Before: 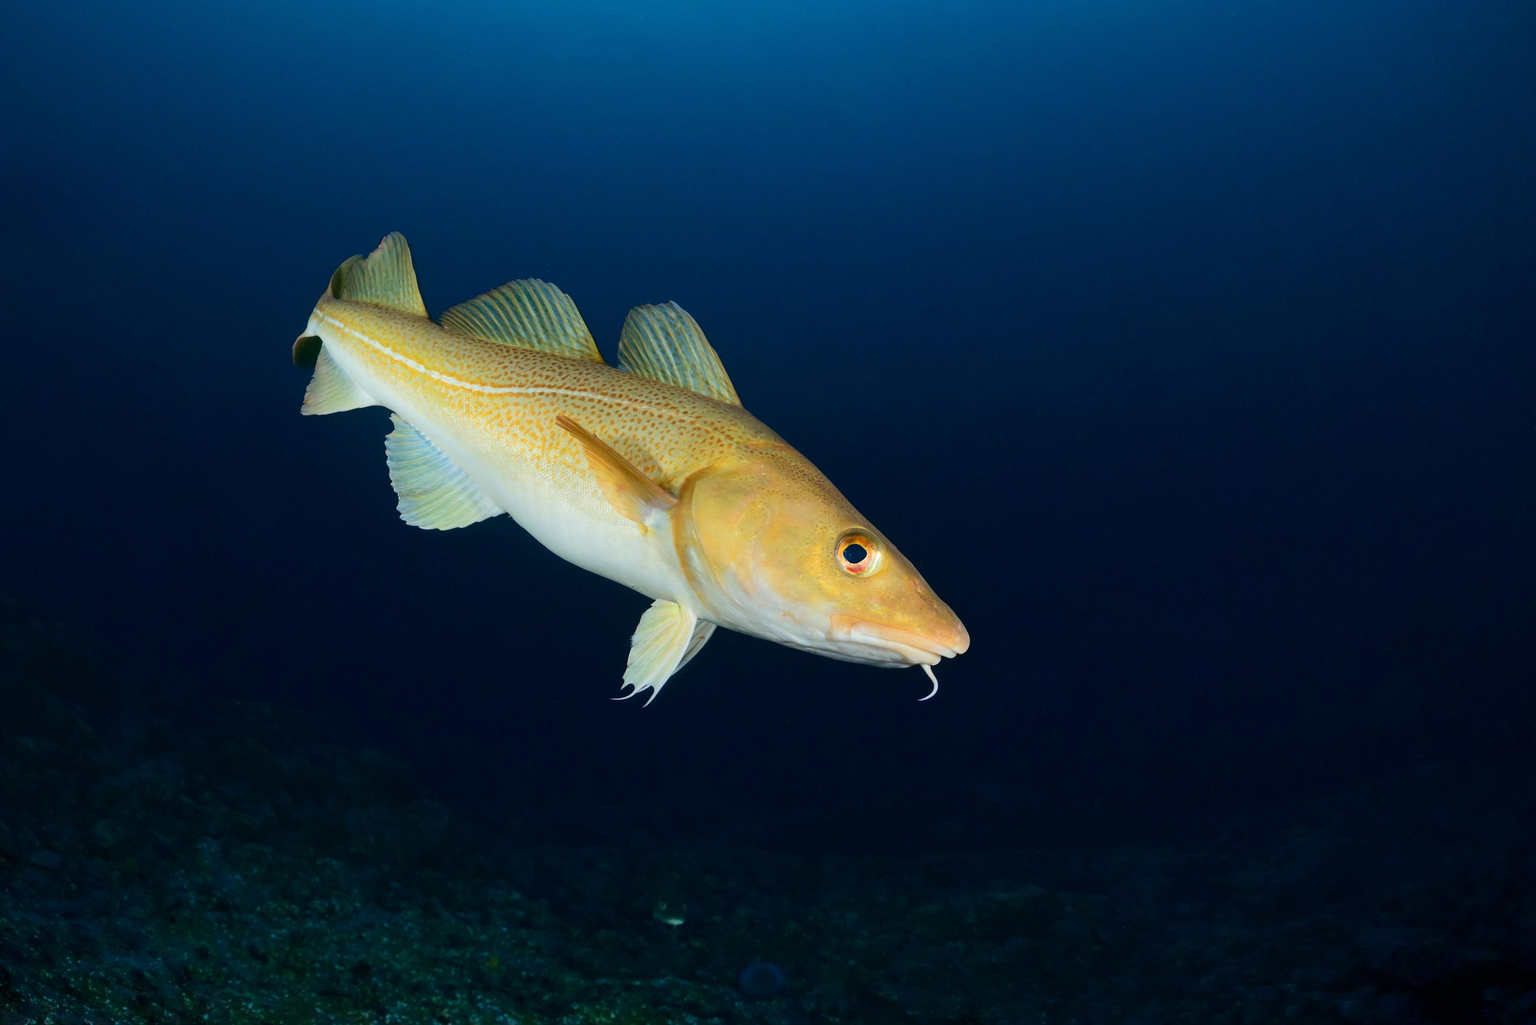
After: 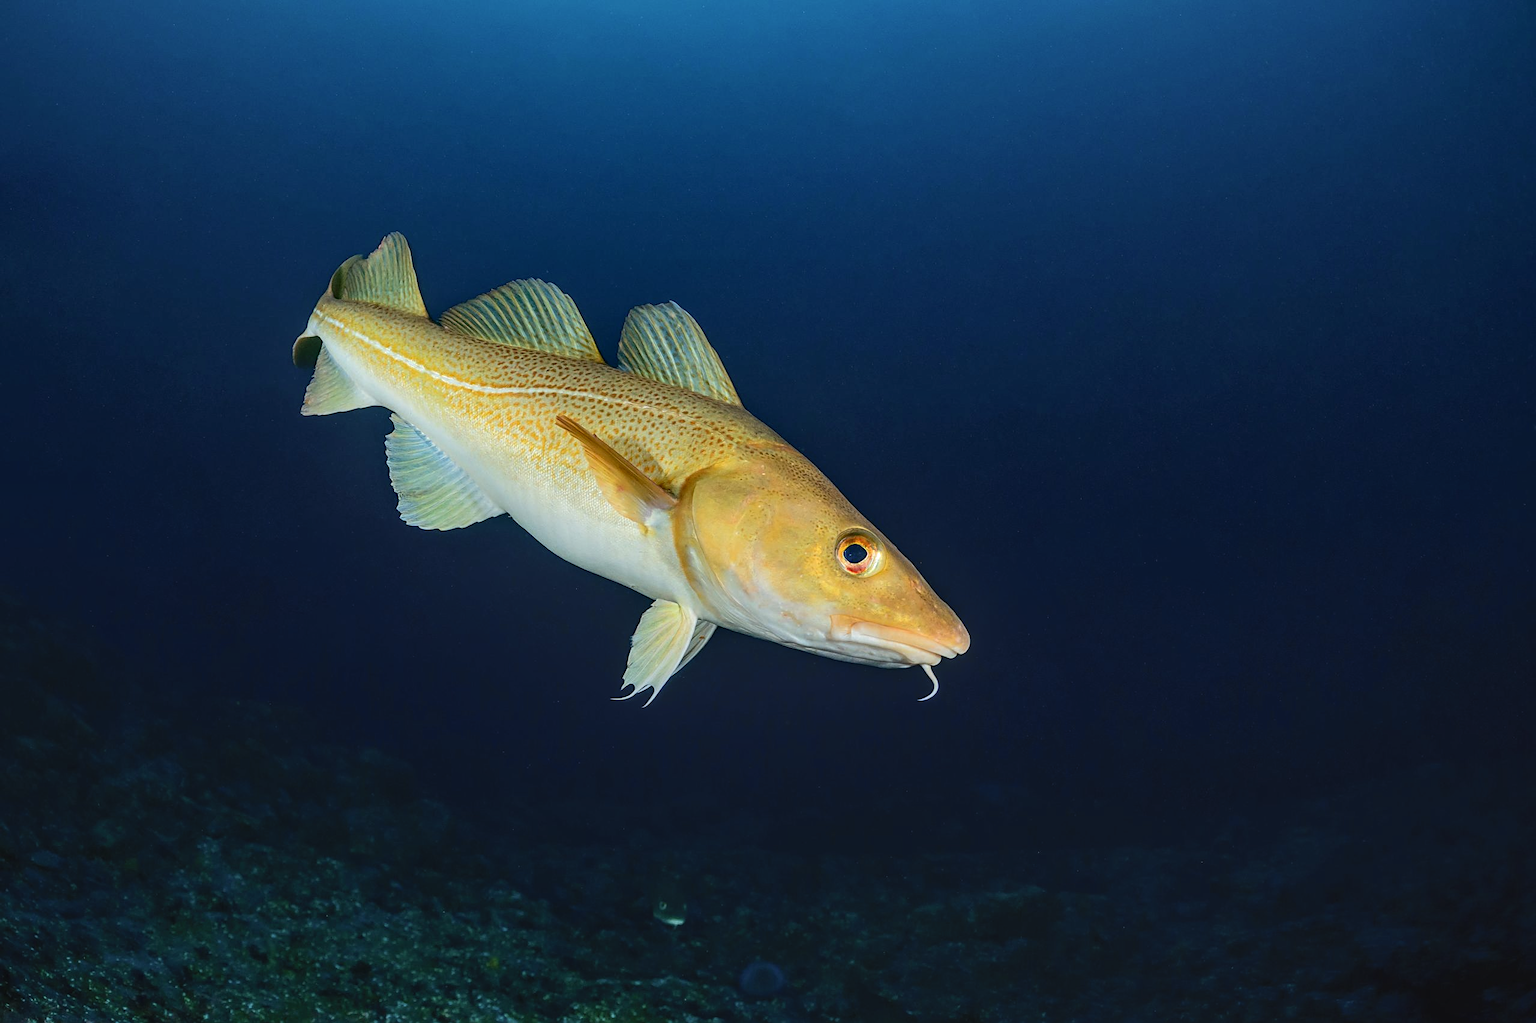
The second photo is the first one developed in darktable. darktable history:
contrast brightness saturation: contrast -0.11
crop: bottom 0.071%
sharpen: on, module defaults
local contrast: highlights 20%, detail 150%
